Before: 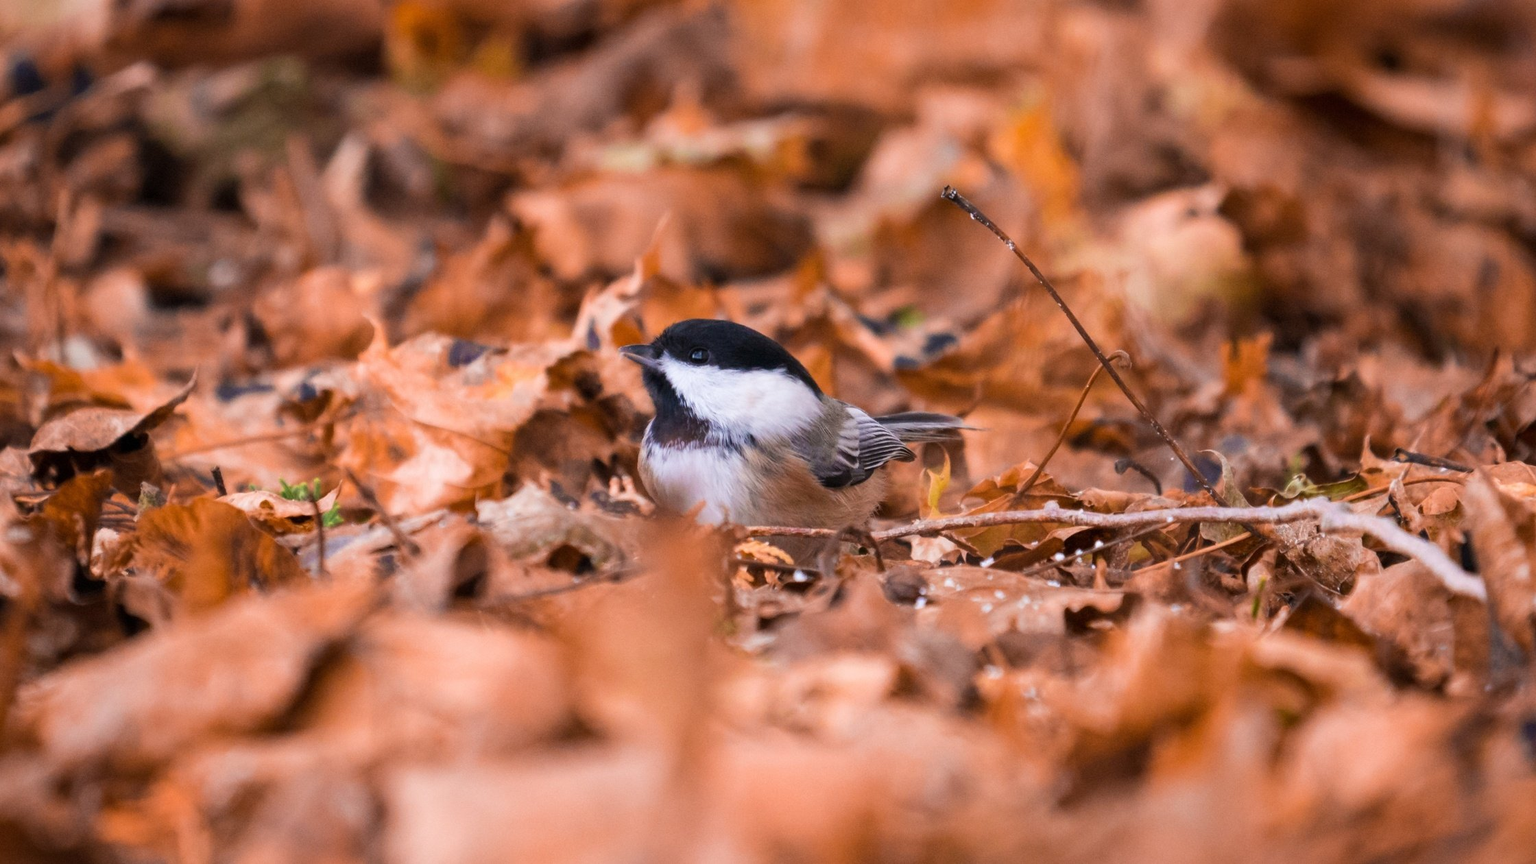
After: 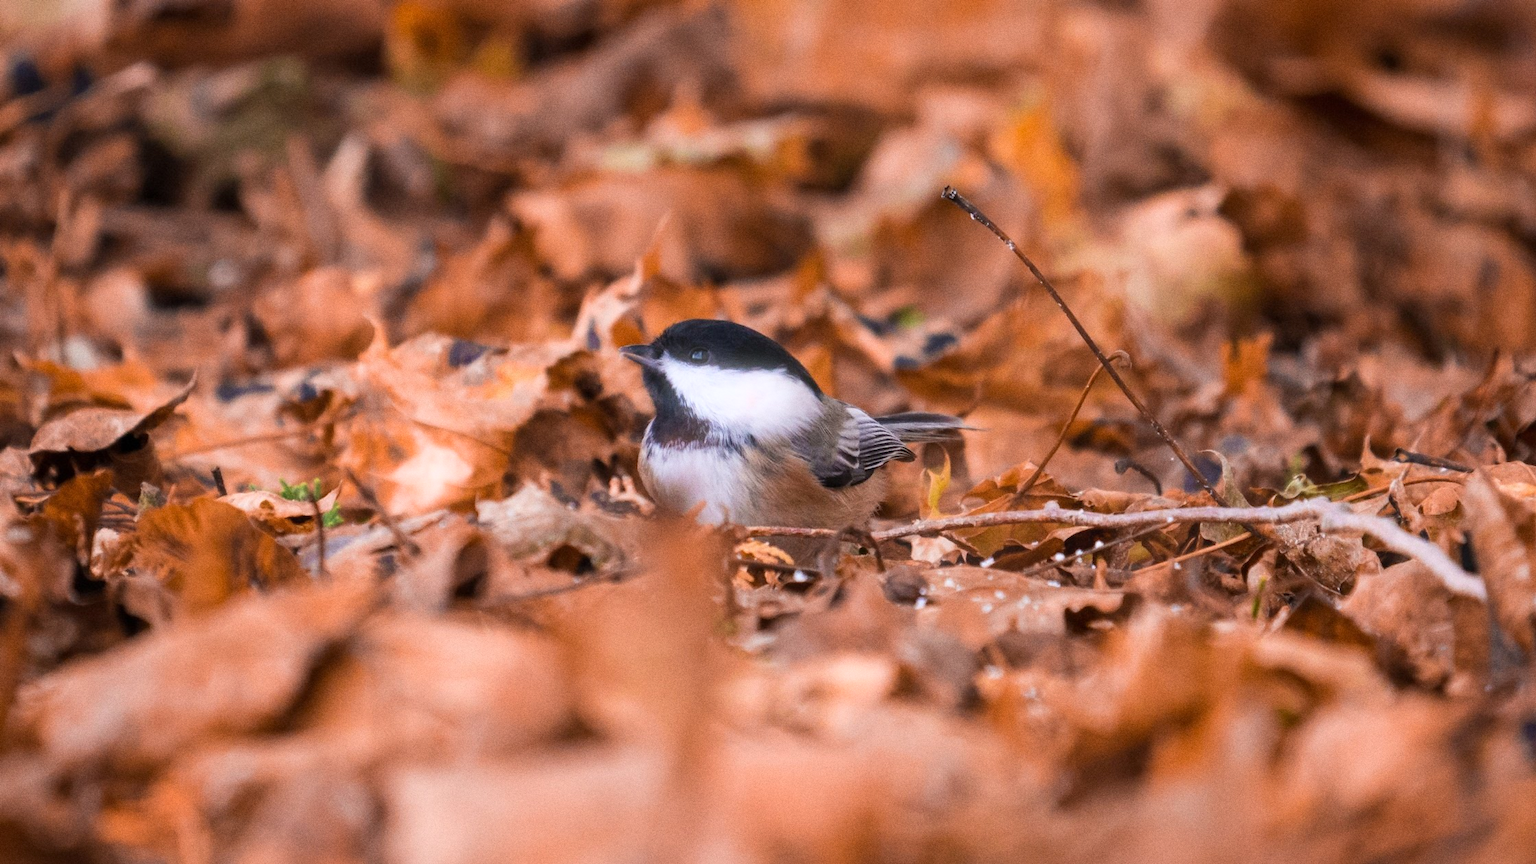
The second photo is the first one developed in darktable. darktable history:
grain: coarseness 0.09 ISO
bloom: size 5%, threshold 95%, strength 15%
